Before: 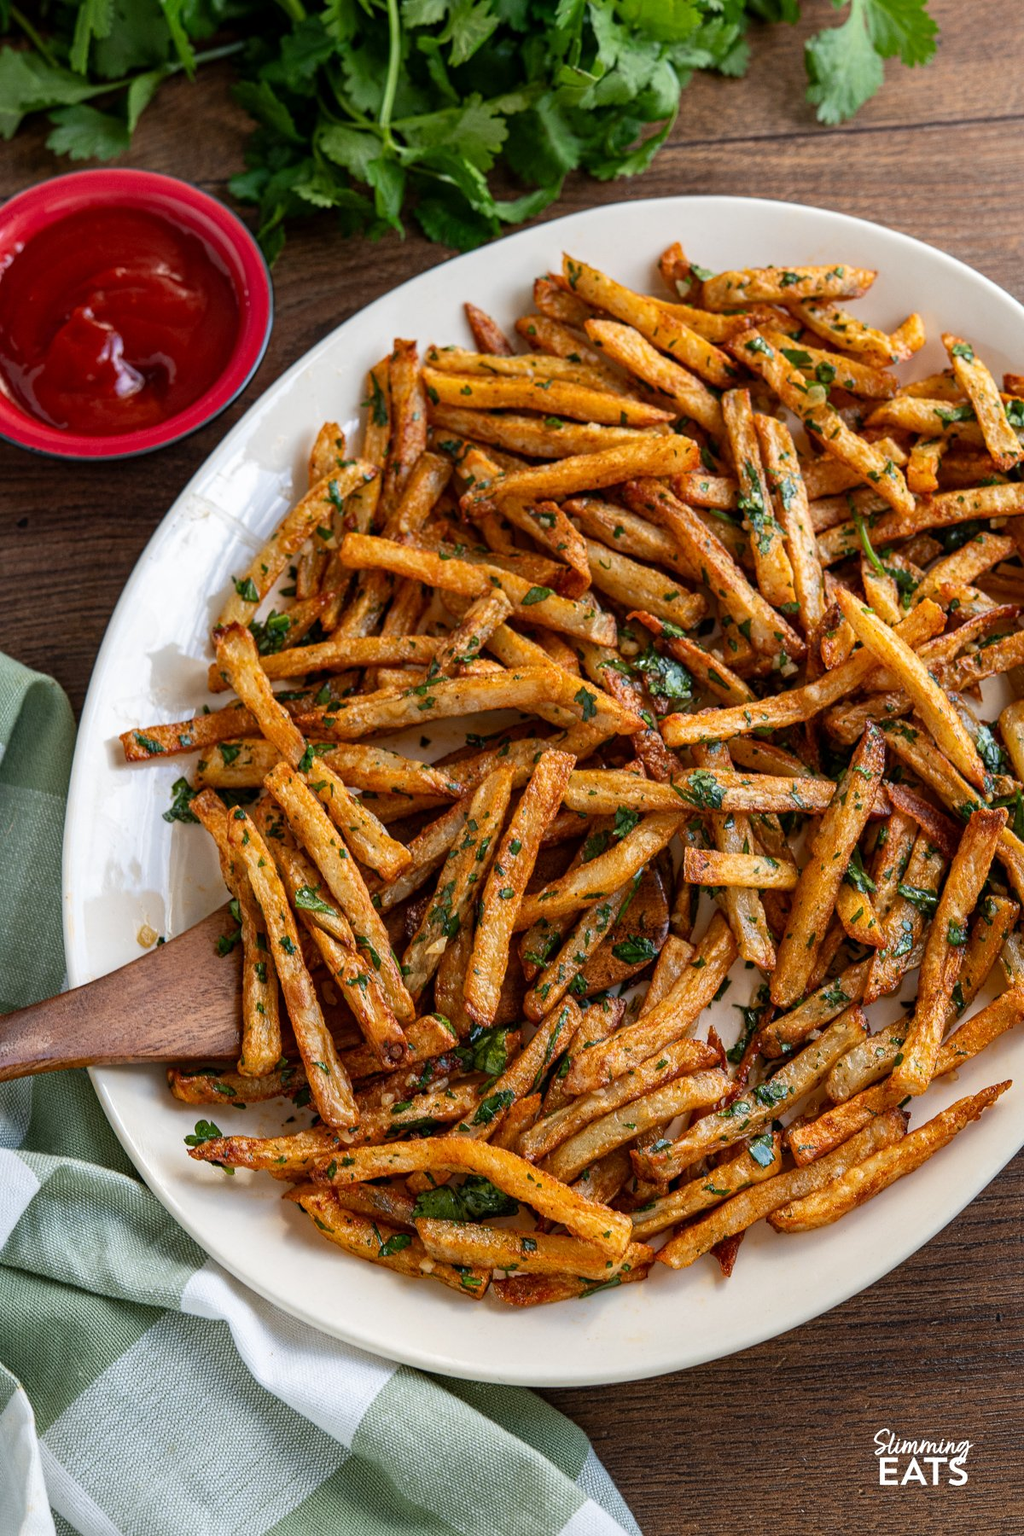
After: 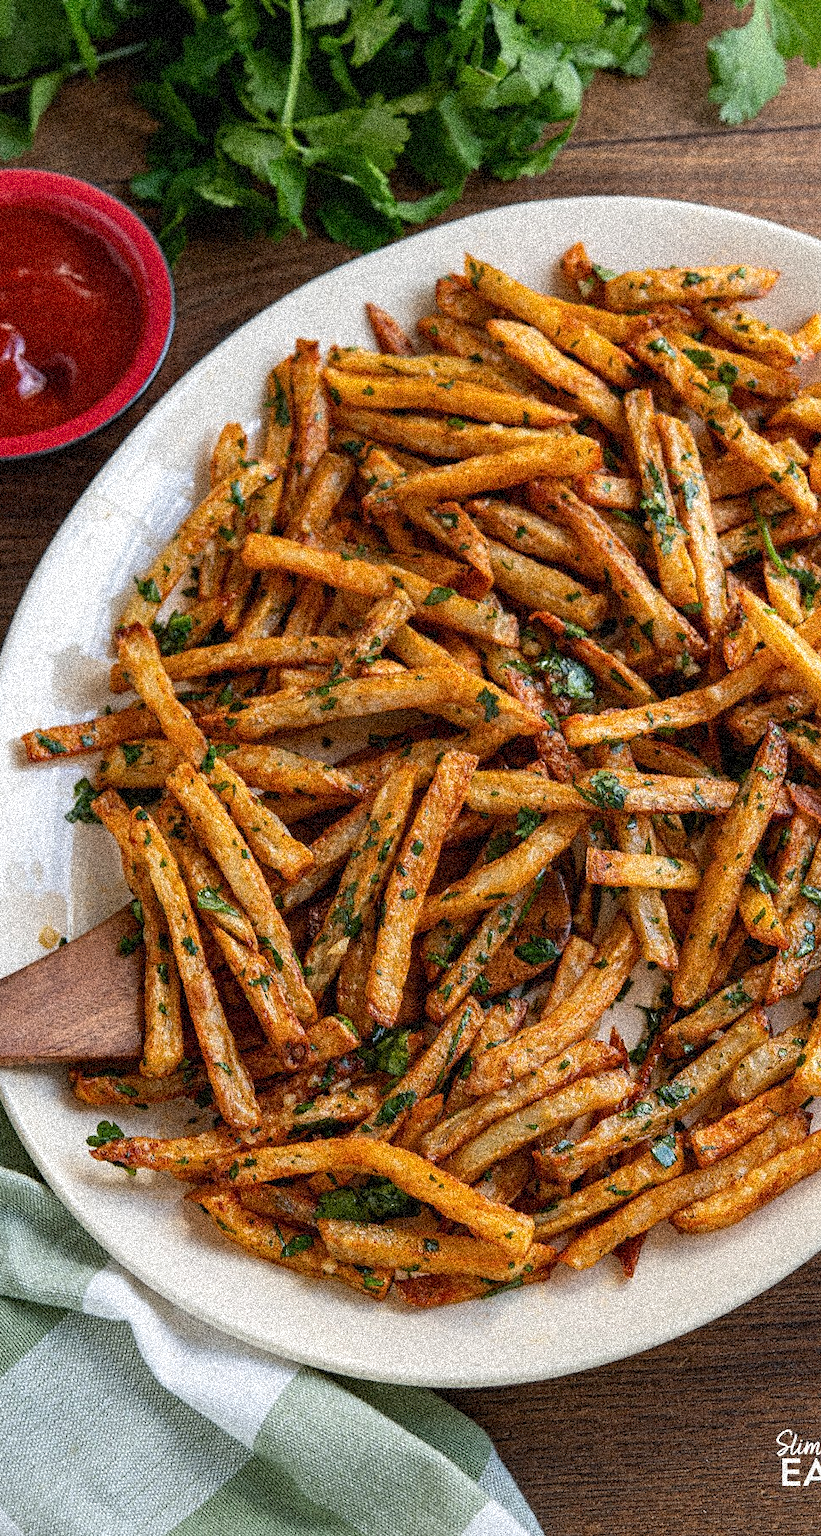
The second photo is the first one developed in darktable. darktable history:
tone equalizer: on, module defaults
crop and rotate: left 9.597%, right 10.195%
grain: coarseness 3.75 ISO, strength 100%, mid-tones bias 0%
